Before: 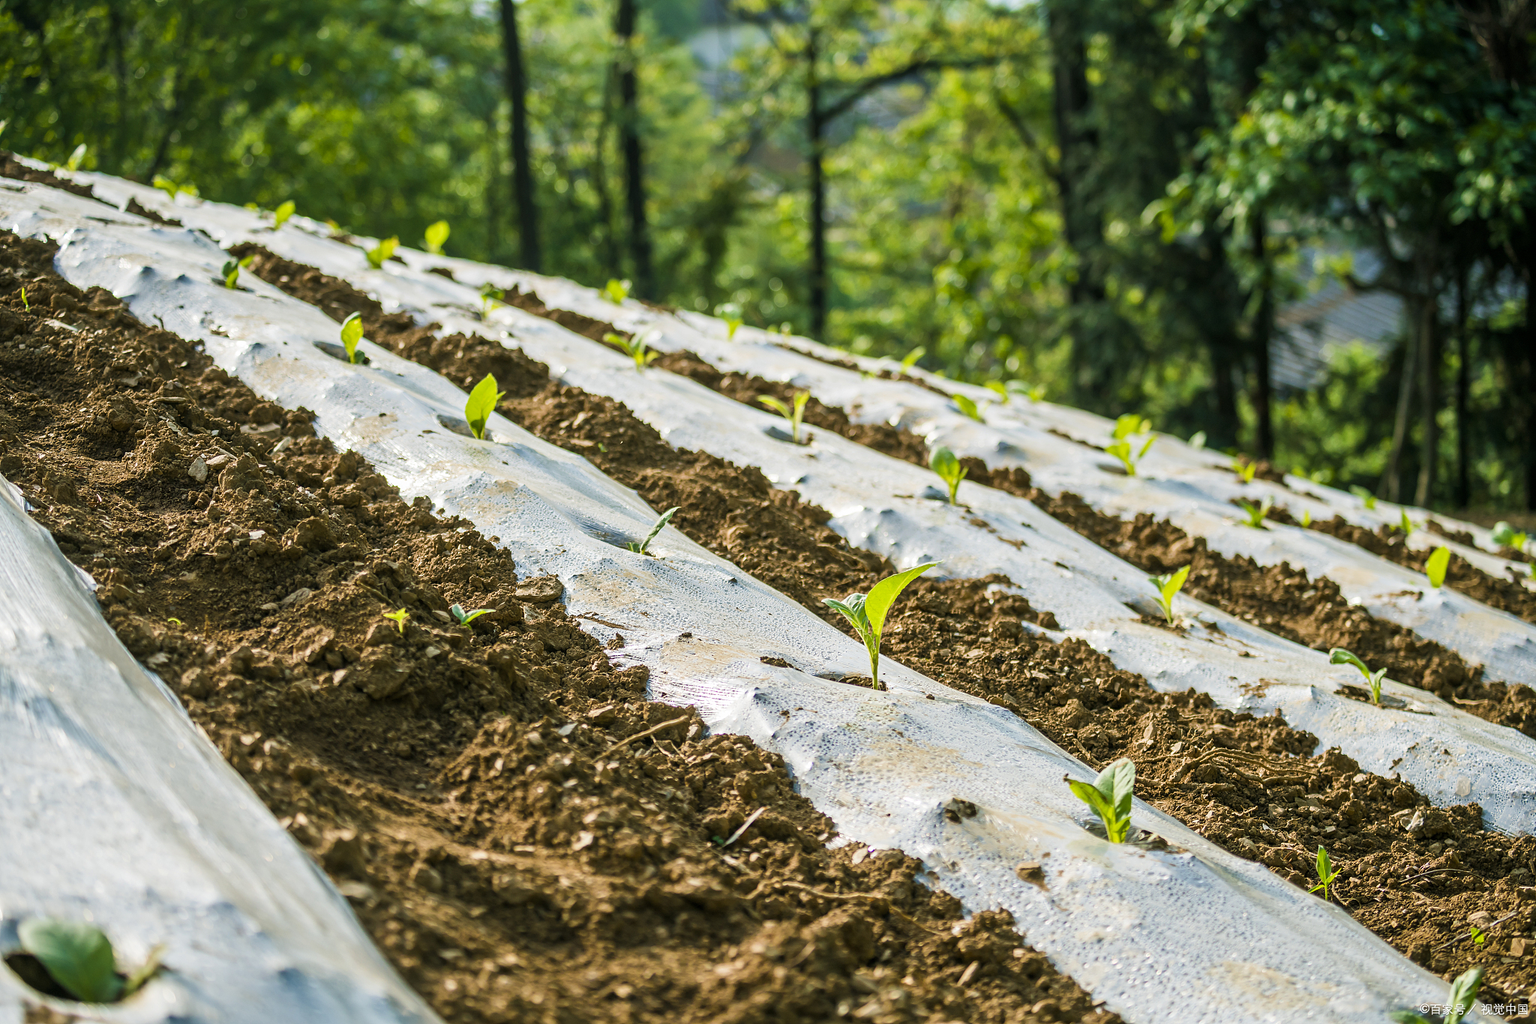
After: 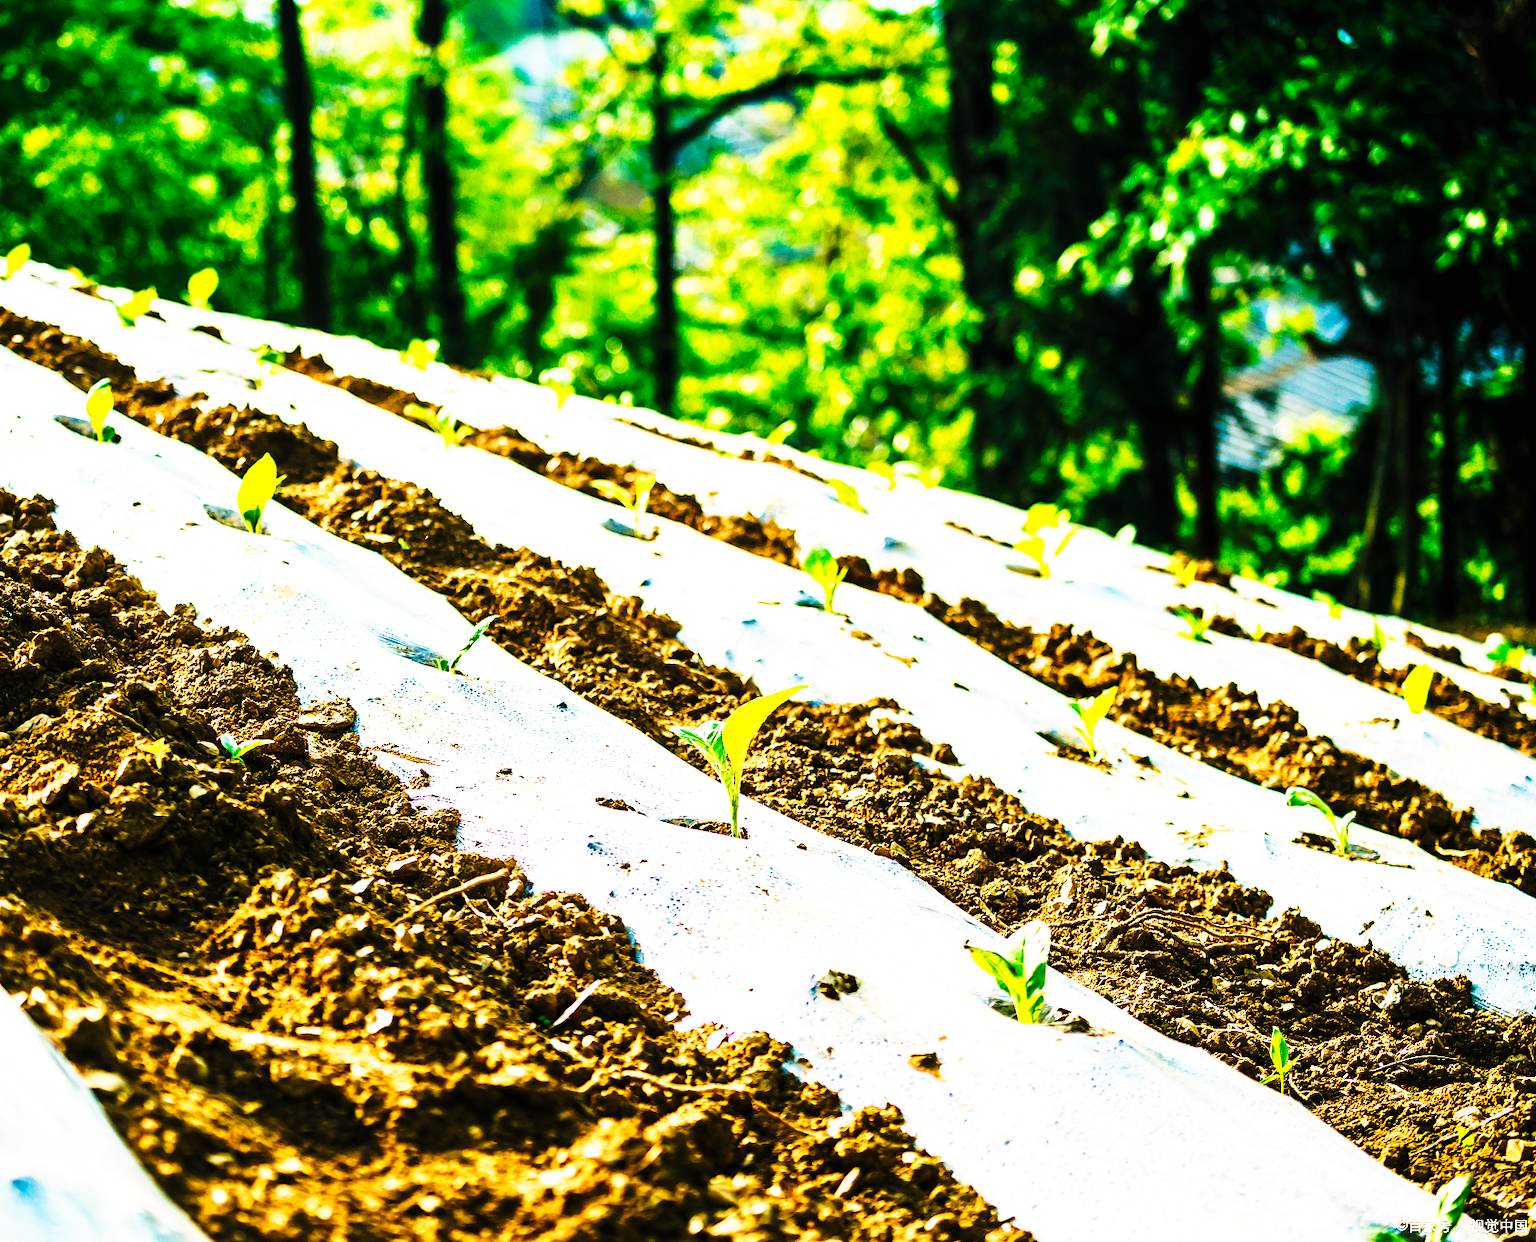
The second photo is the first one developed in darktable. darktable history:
tone curve: curves: ch0 [(0, 0) (0.003, 0.004) (0.011, 0.006) (0.025, 0.008) (0.044, 0.012) (0.069, 0.017) (0.1, 0.021) (0.136, 0.029) (0.177, 0.043) (0.224, 0.062) (0.277, 0.108) (0.335, 0.166) (0.399, 0.301) (0.468, 0.467) (0.543, 0.64) (0.623, 0.803) (0.709, 0.908) (0.801, 0.969) (0.898, 0.988) (1, 1)], preserve colors none
exposure: black level correction 0, exposure 0.7 EV, compensate exposure bias true, compensate highlight preservation false
crop: left 17.582%, bottom 0.031%
